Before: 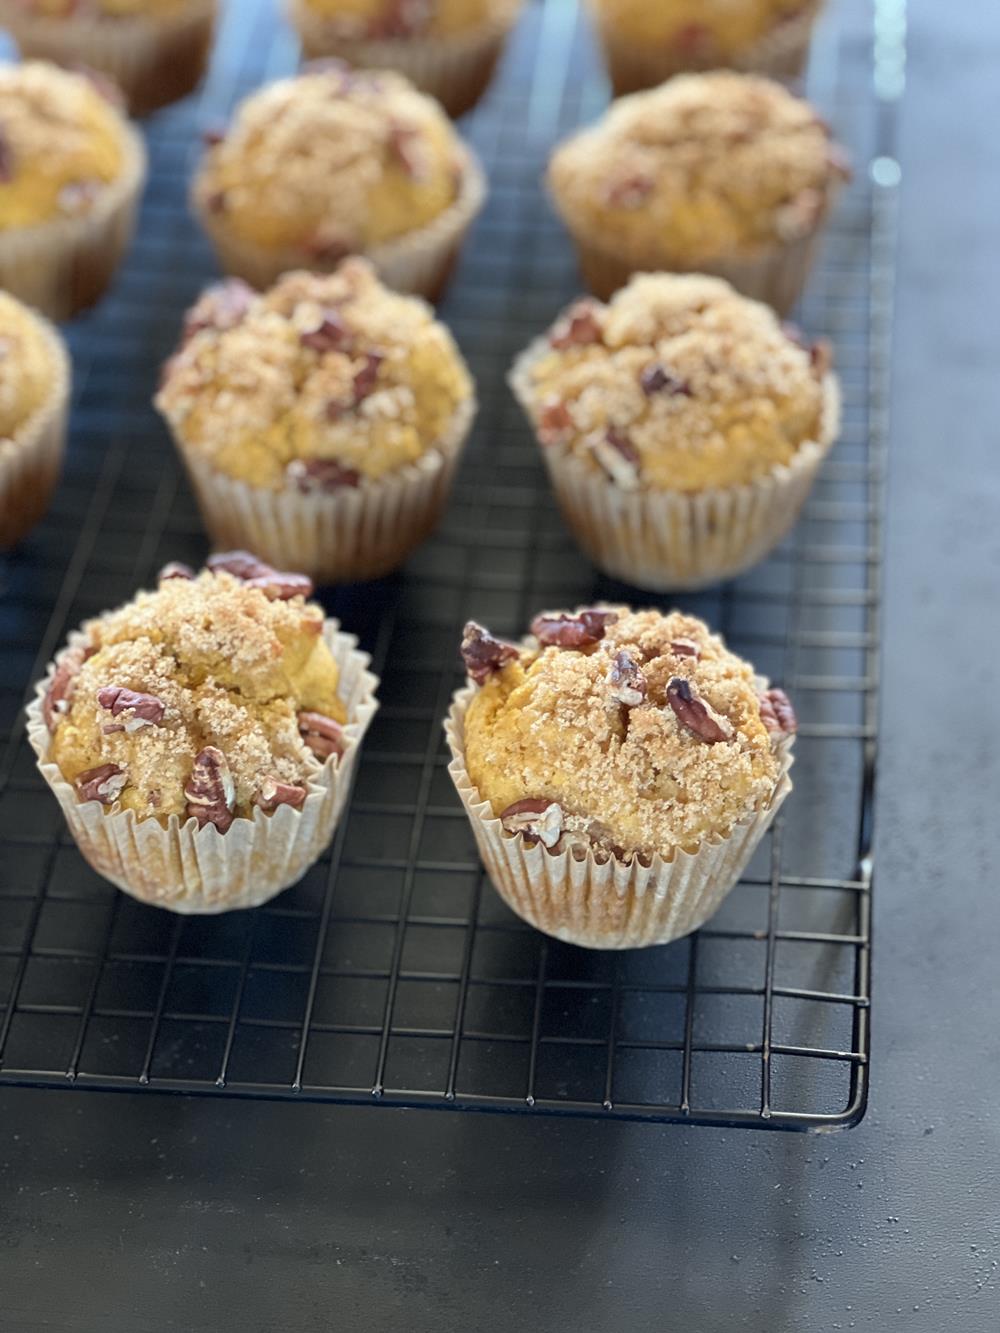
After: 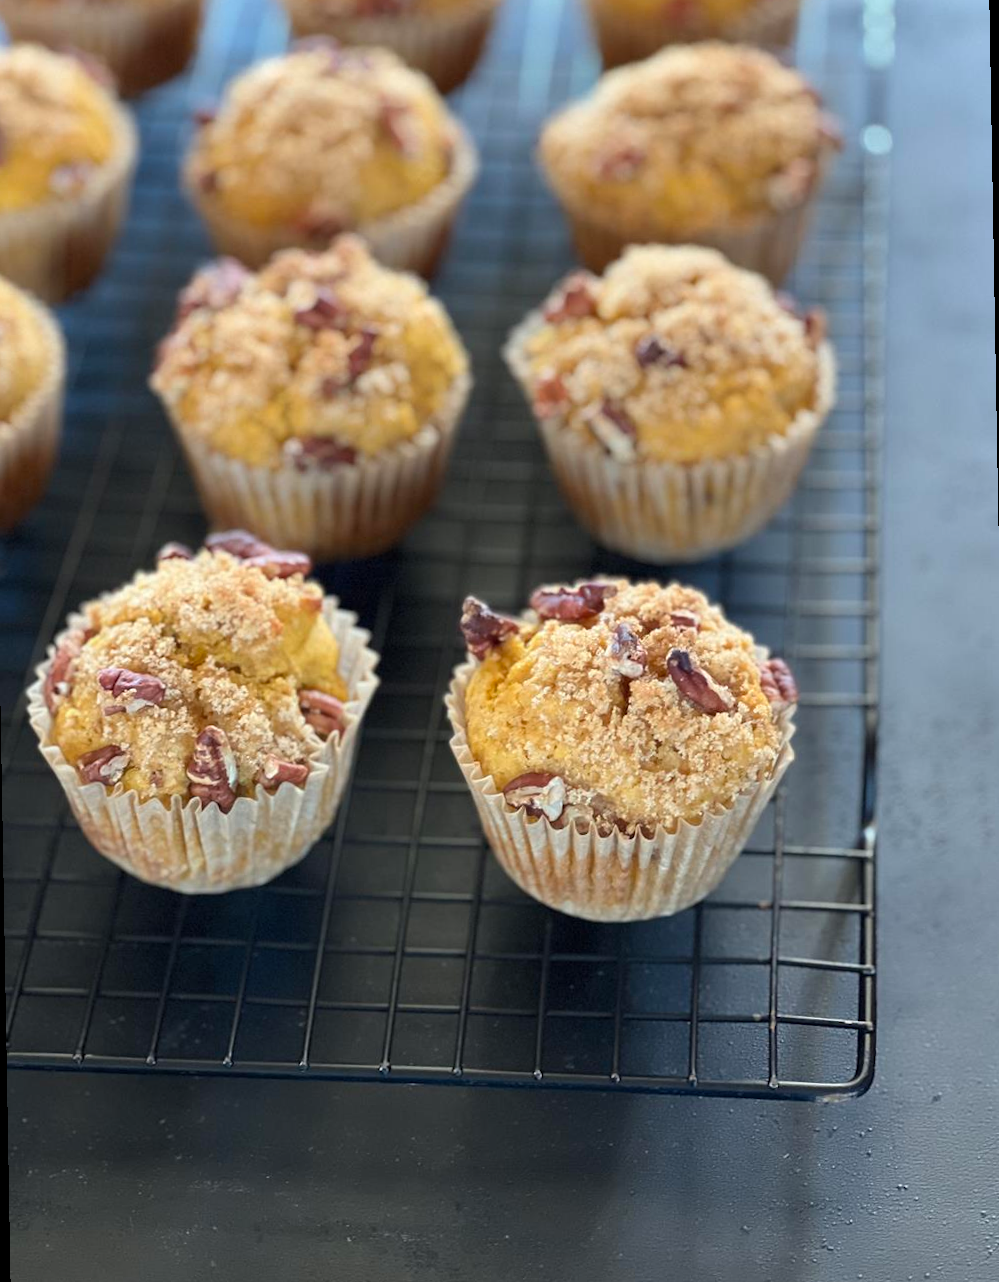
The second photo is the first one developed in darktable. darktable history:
fill light: on, module defaults
rotate and perspective: rotation -1°, crop left 0.011, crop right 0.989, crop top 0.025, crop bottom 0.975
